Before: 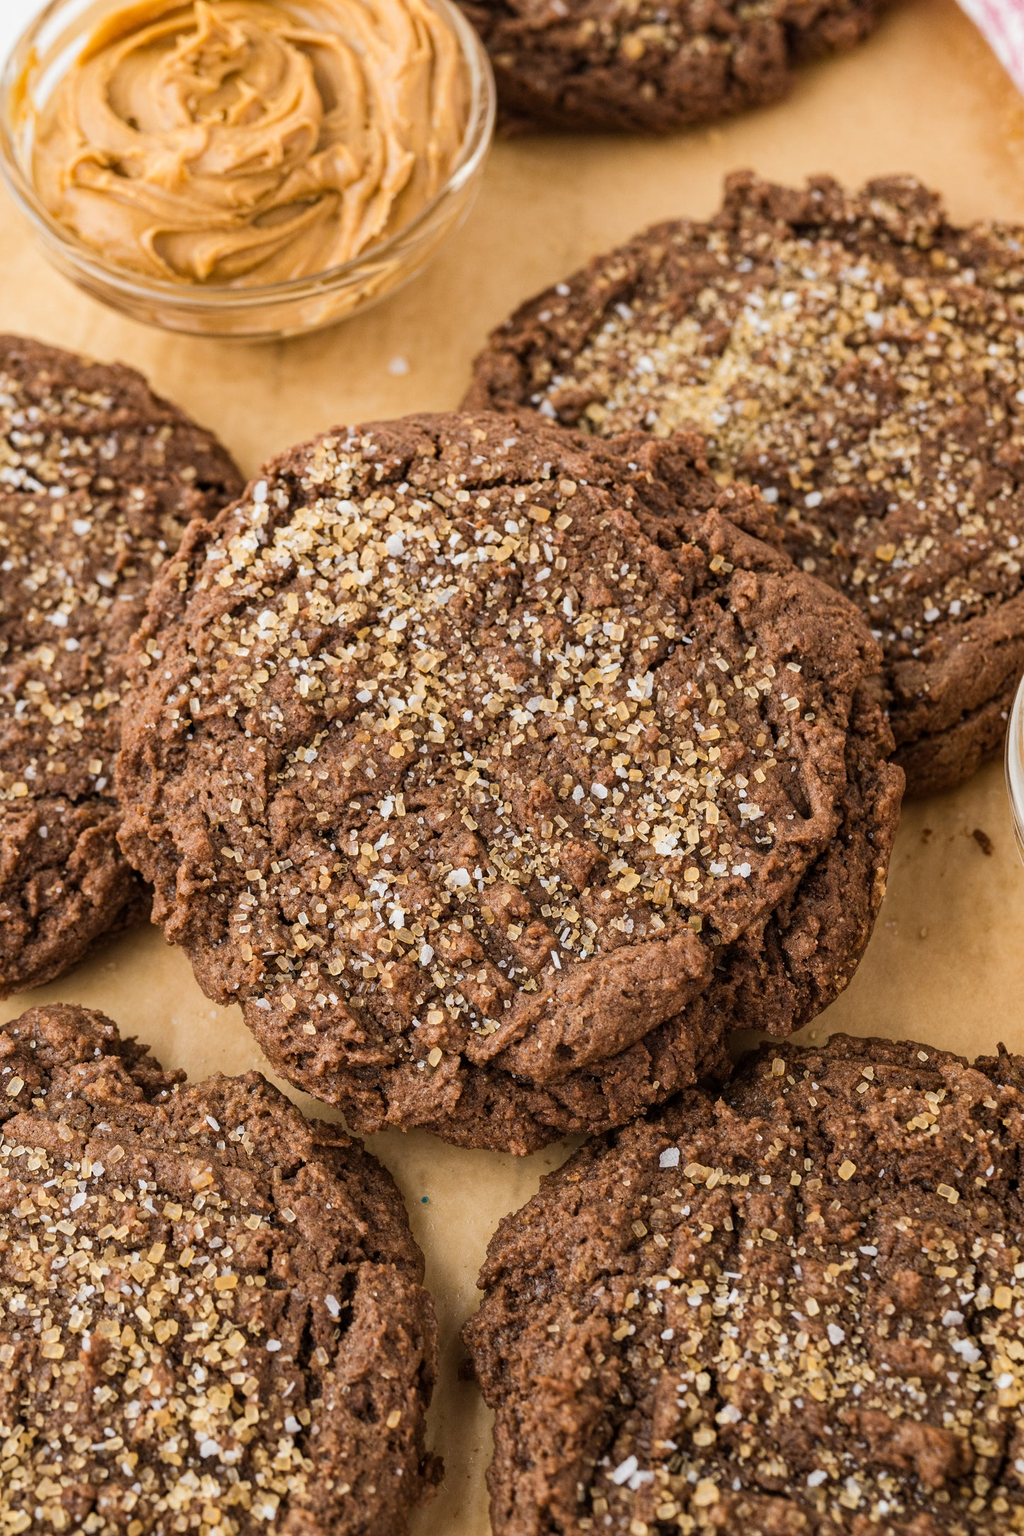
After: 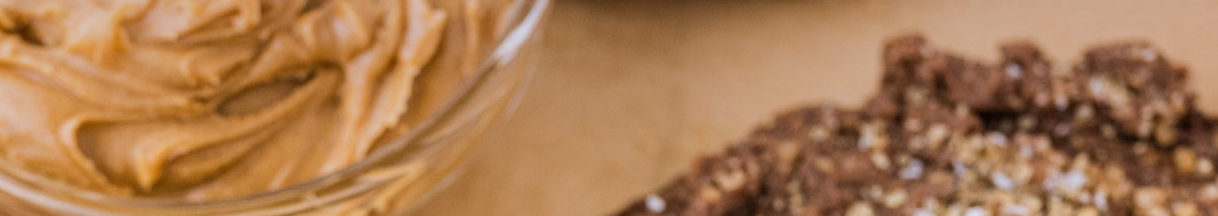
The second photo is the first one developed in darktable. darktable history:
crop and rotate: left 9.644%, top 9.491%, right 6.021%, bottom 80.509%
graduated density: hue 238.83°, saturation 50%
